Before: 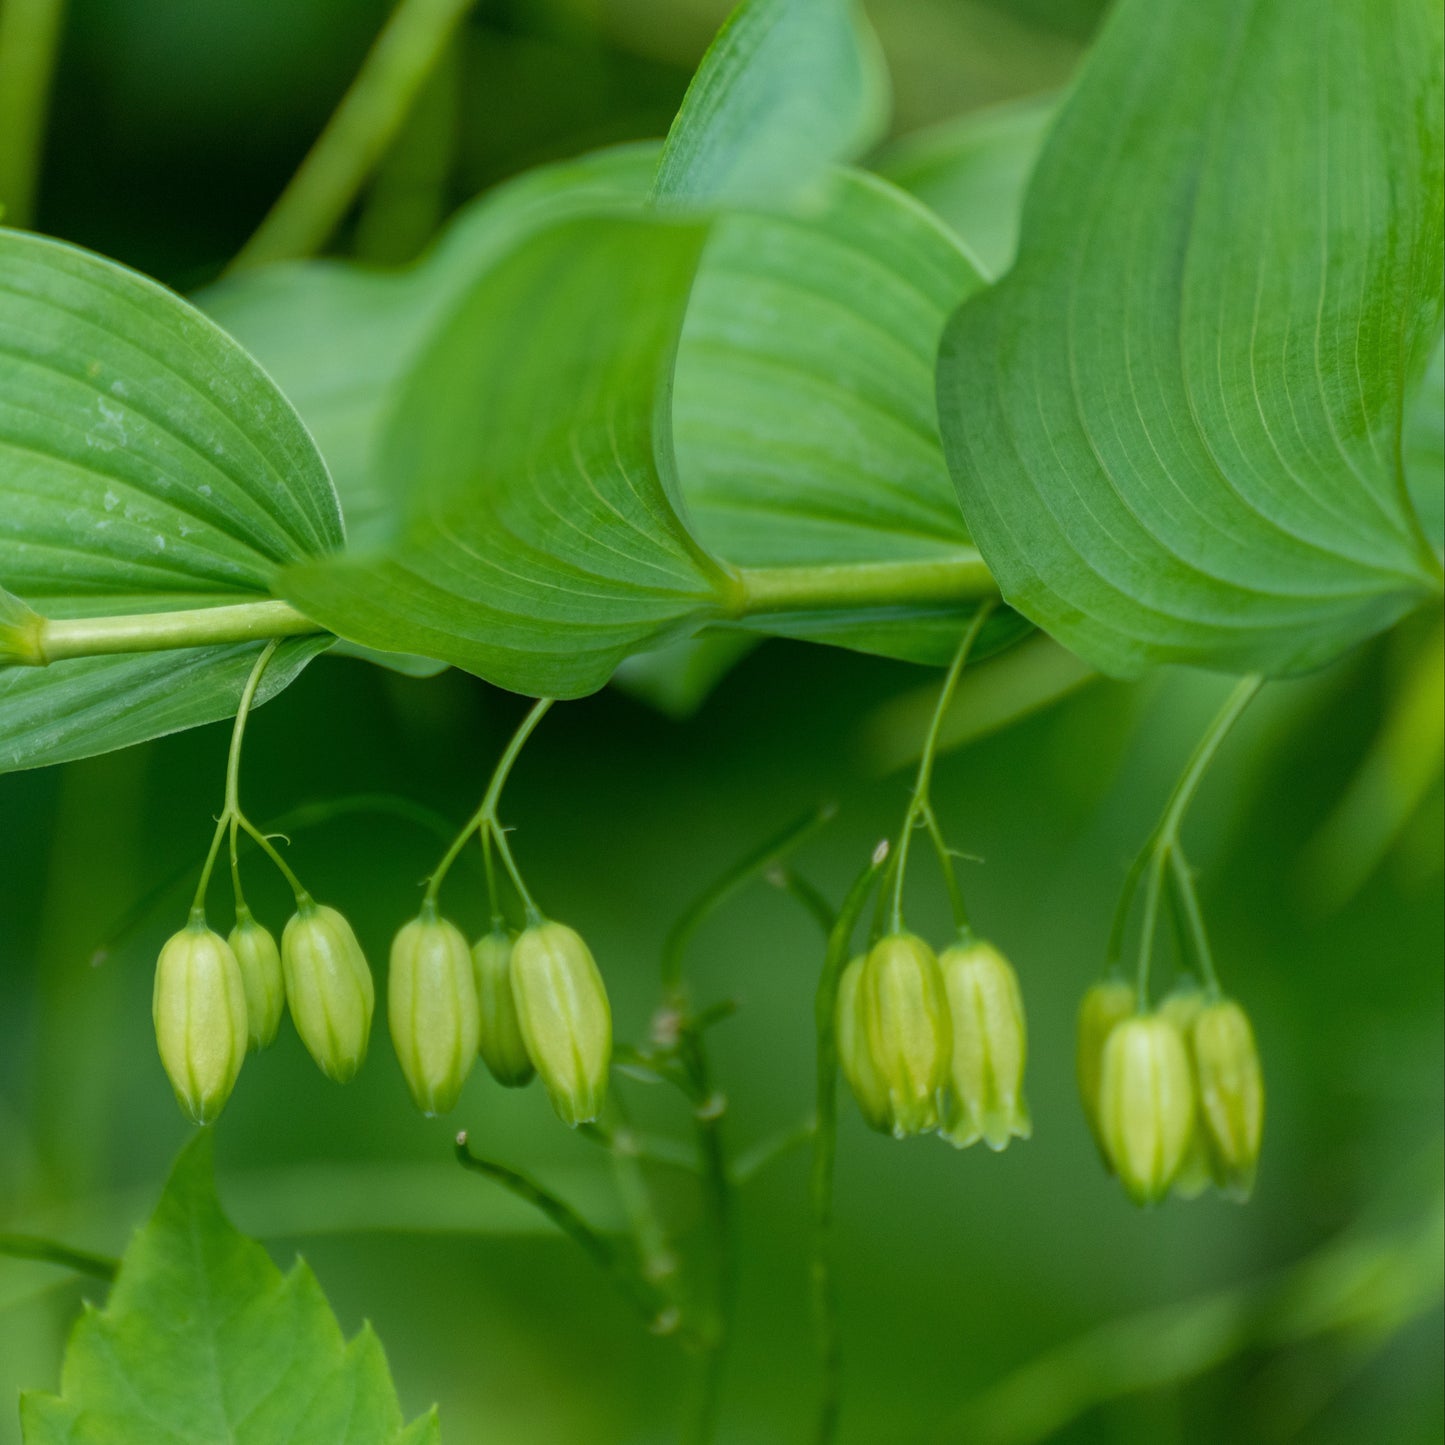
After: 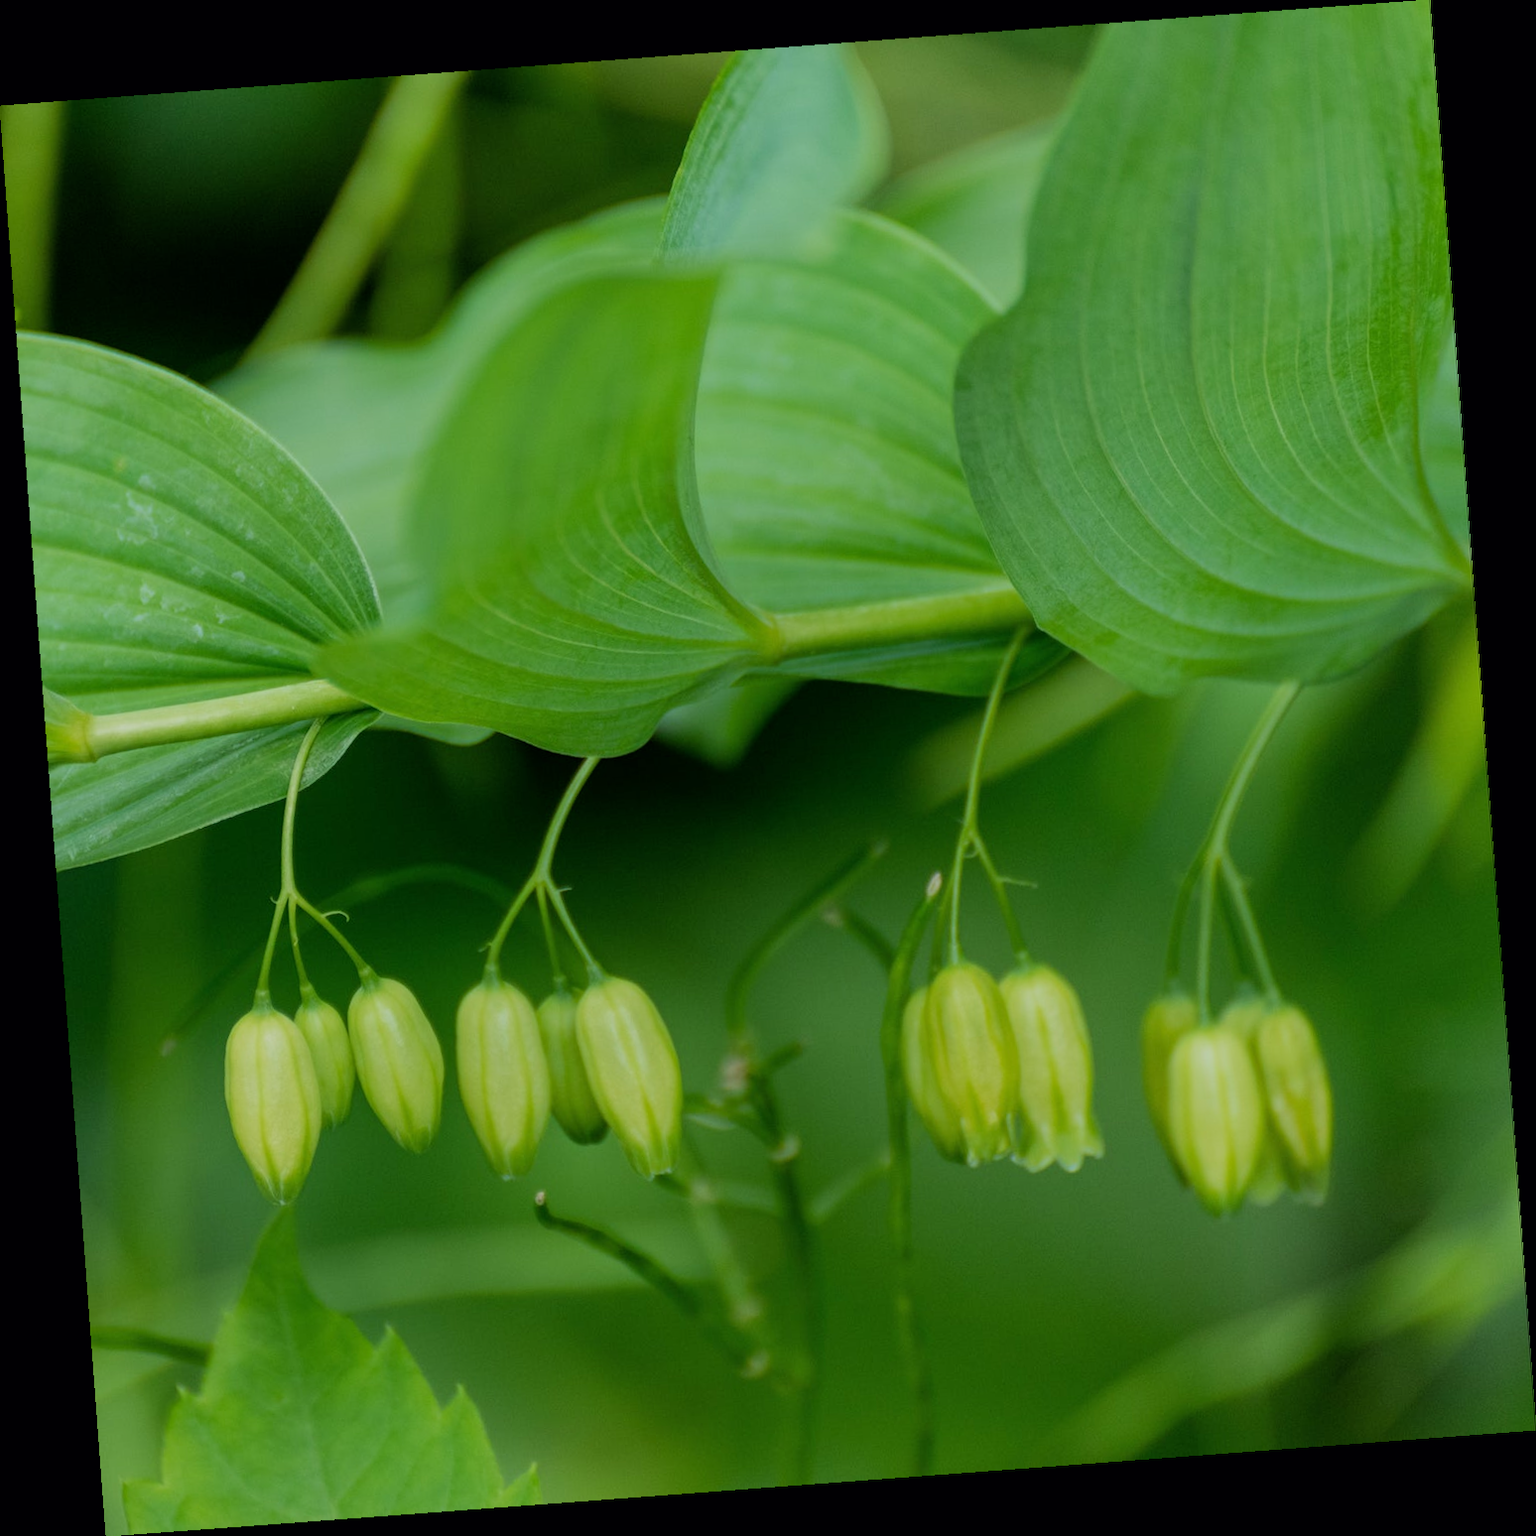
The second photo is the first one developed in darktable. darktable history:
filmic rgb: black relative exposure -7.65 EV, white relative exposure 4.56 EV, hardness 3.61, color science v6 (2022)
rotate and perspective: rotation -4.25°, automatic cropping off
